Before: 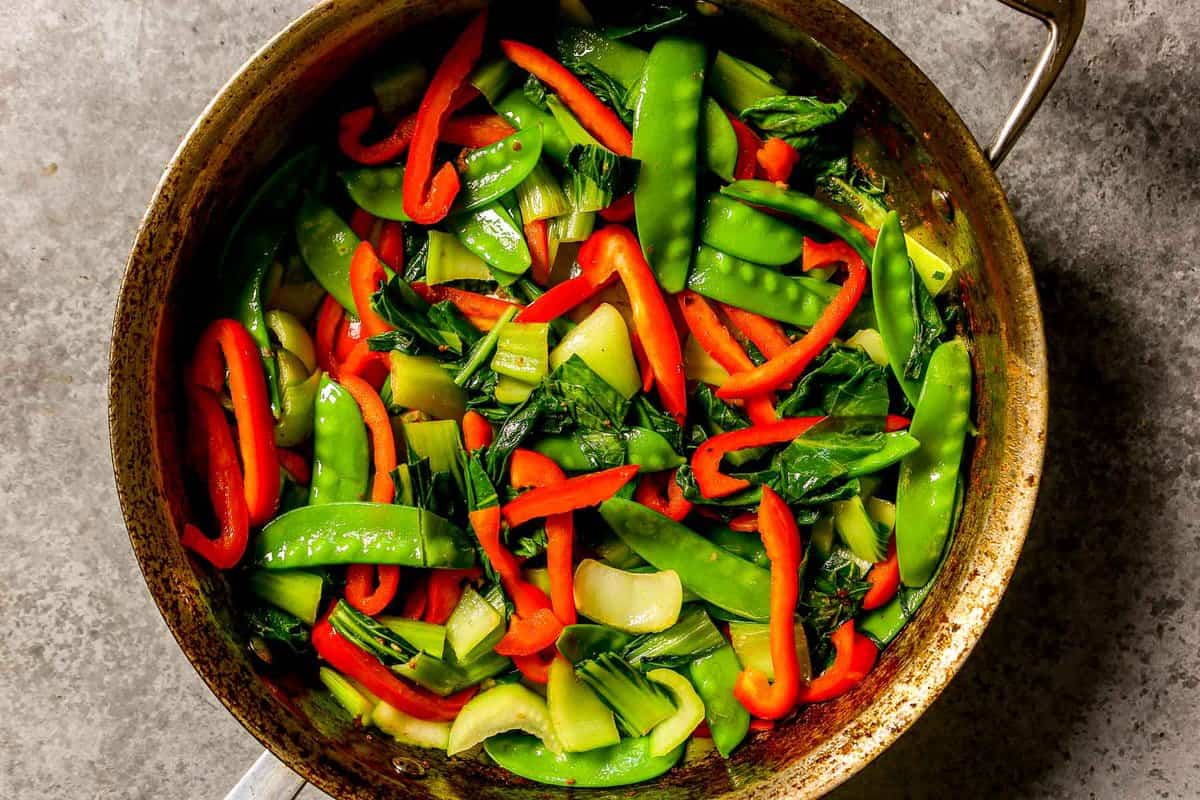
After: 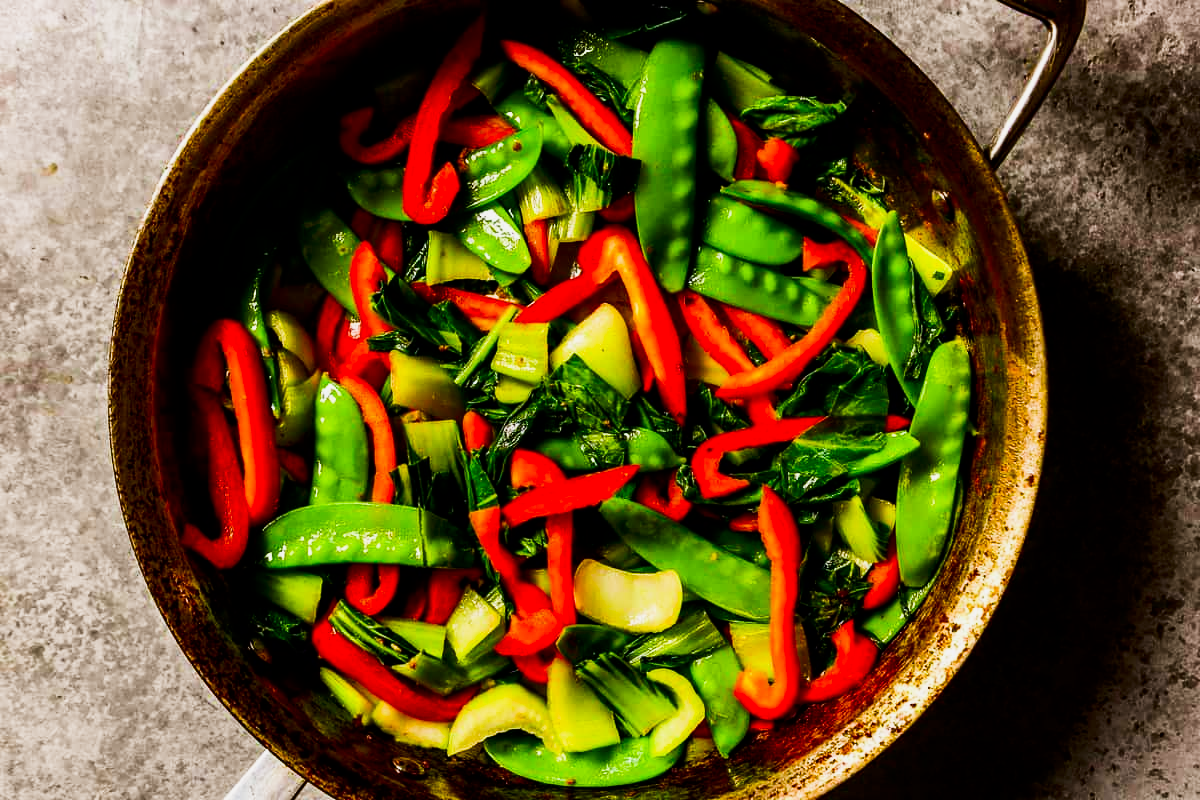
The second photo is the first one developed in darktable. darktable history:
sigmoid: contrast 1.86, skew 0.35
contrast brightness saturation: contrast 0.07, brightness -0.14, saturation 0.11
